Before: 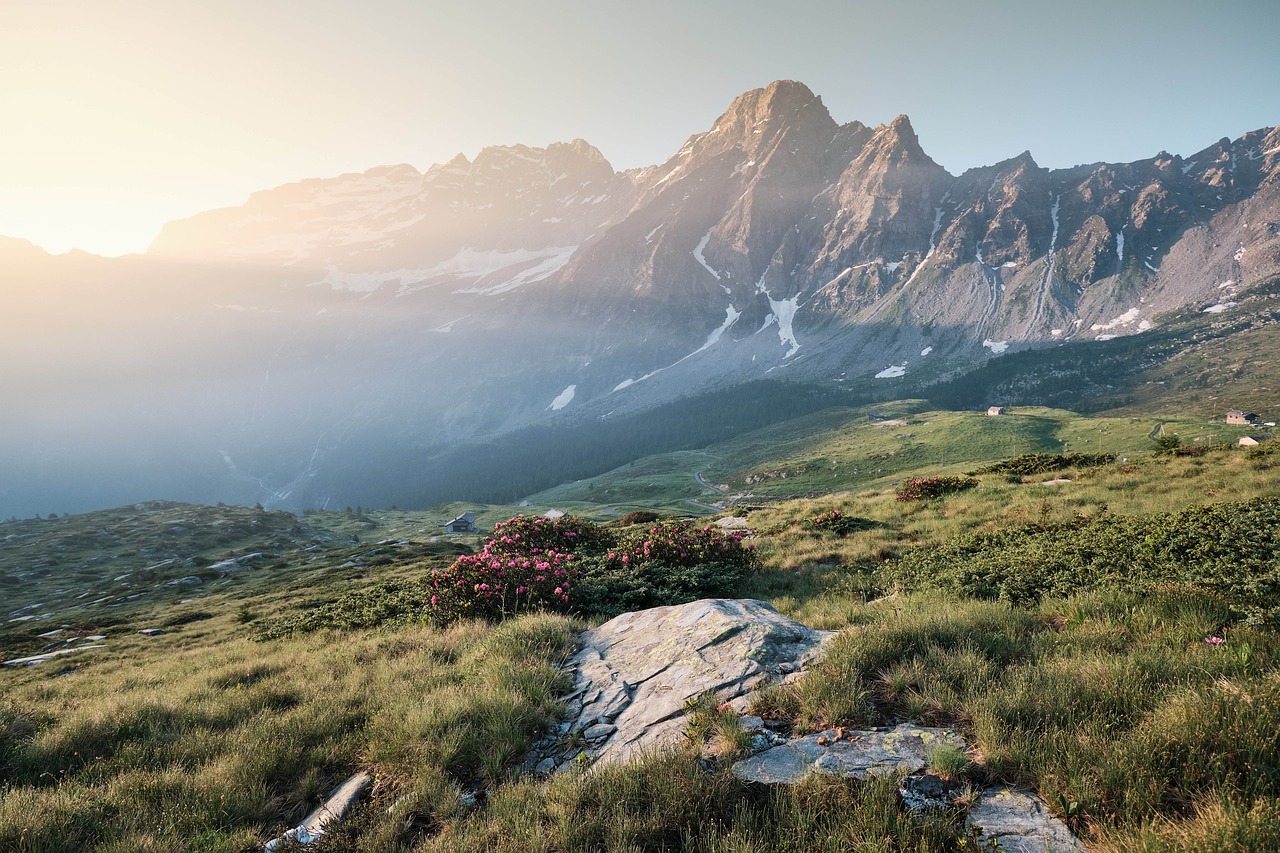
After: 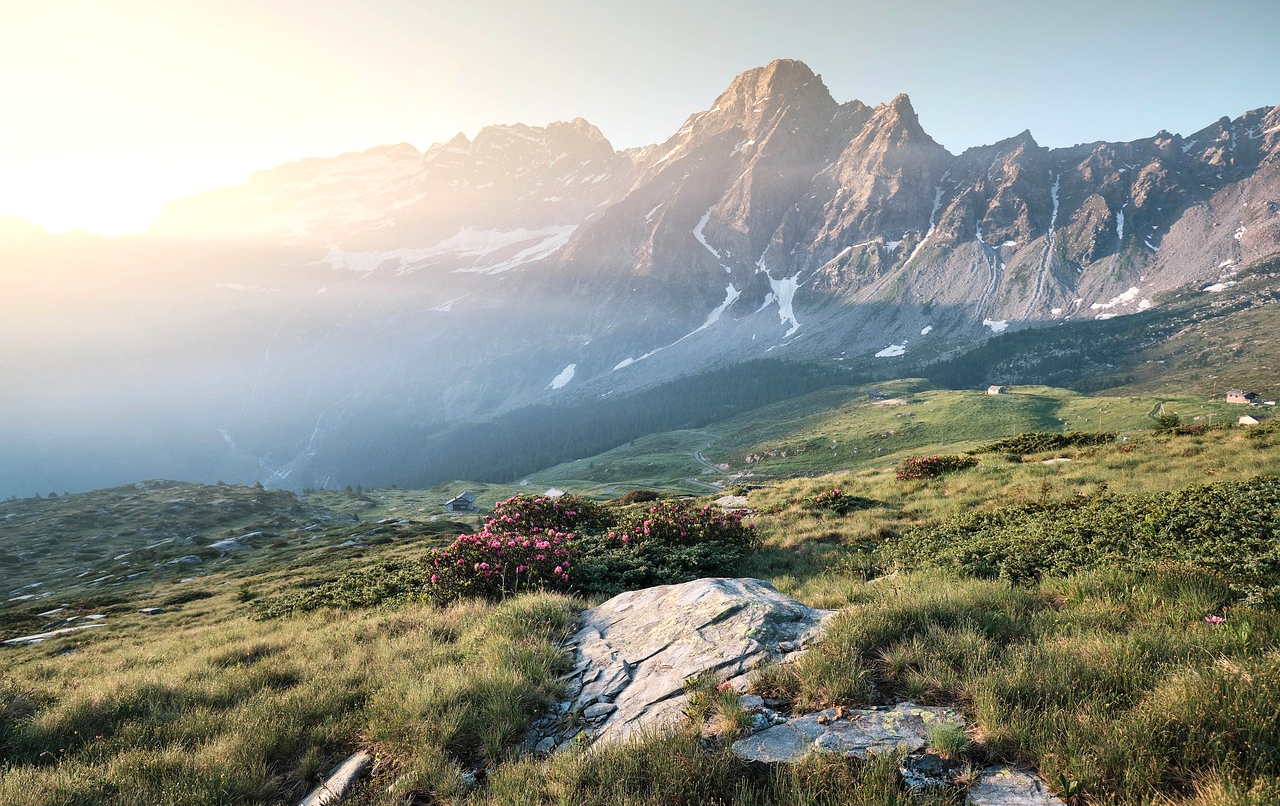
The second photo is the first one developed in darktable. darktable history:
exposure: exposure 0.3 EV, compensate highlight preservation false
crop and rotate: top 2.479%, bottom 3.018%
